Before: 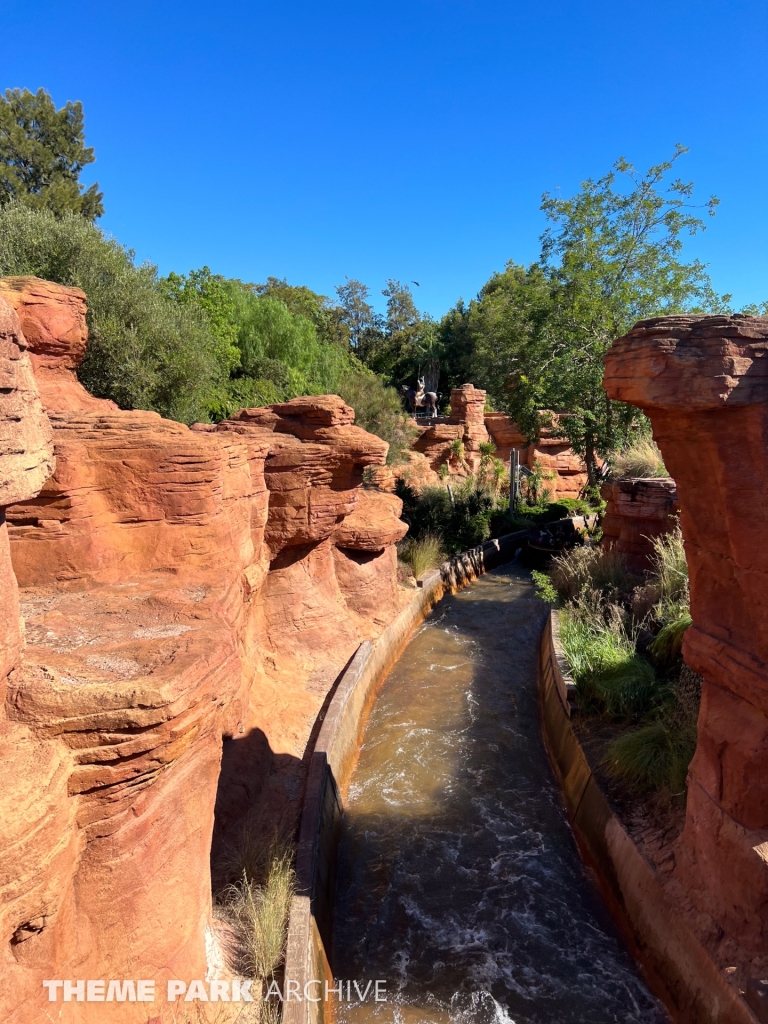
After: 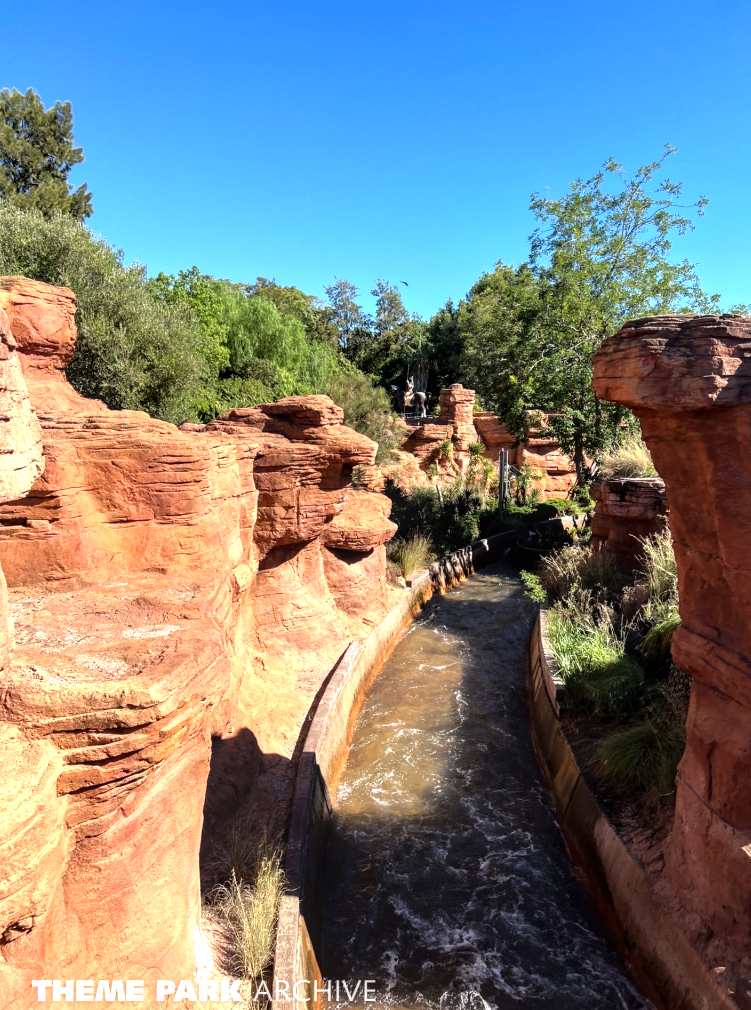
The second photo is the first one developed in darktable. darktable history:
tone equalizer: -8 EV -0.753 EV, -7 EV -0.677 EV, -6 EV -0.58 EV, -5 EV -0.416 EV, -3 EV 0.378 EV, -2 EV 0.6 EV, -1 EV 0.678 EV, +0 EV 0.749 EV
contrast brightness saturation: saturation -0.06
local contrast: on, module defaults
crop and rotate: left 1.464%, right 0.746%, bottom 1.355%
